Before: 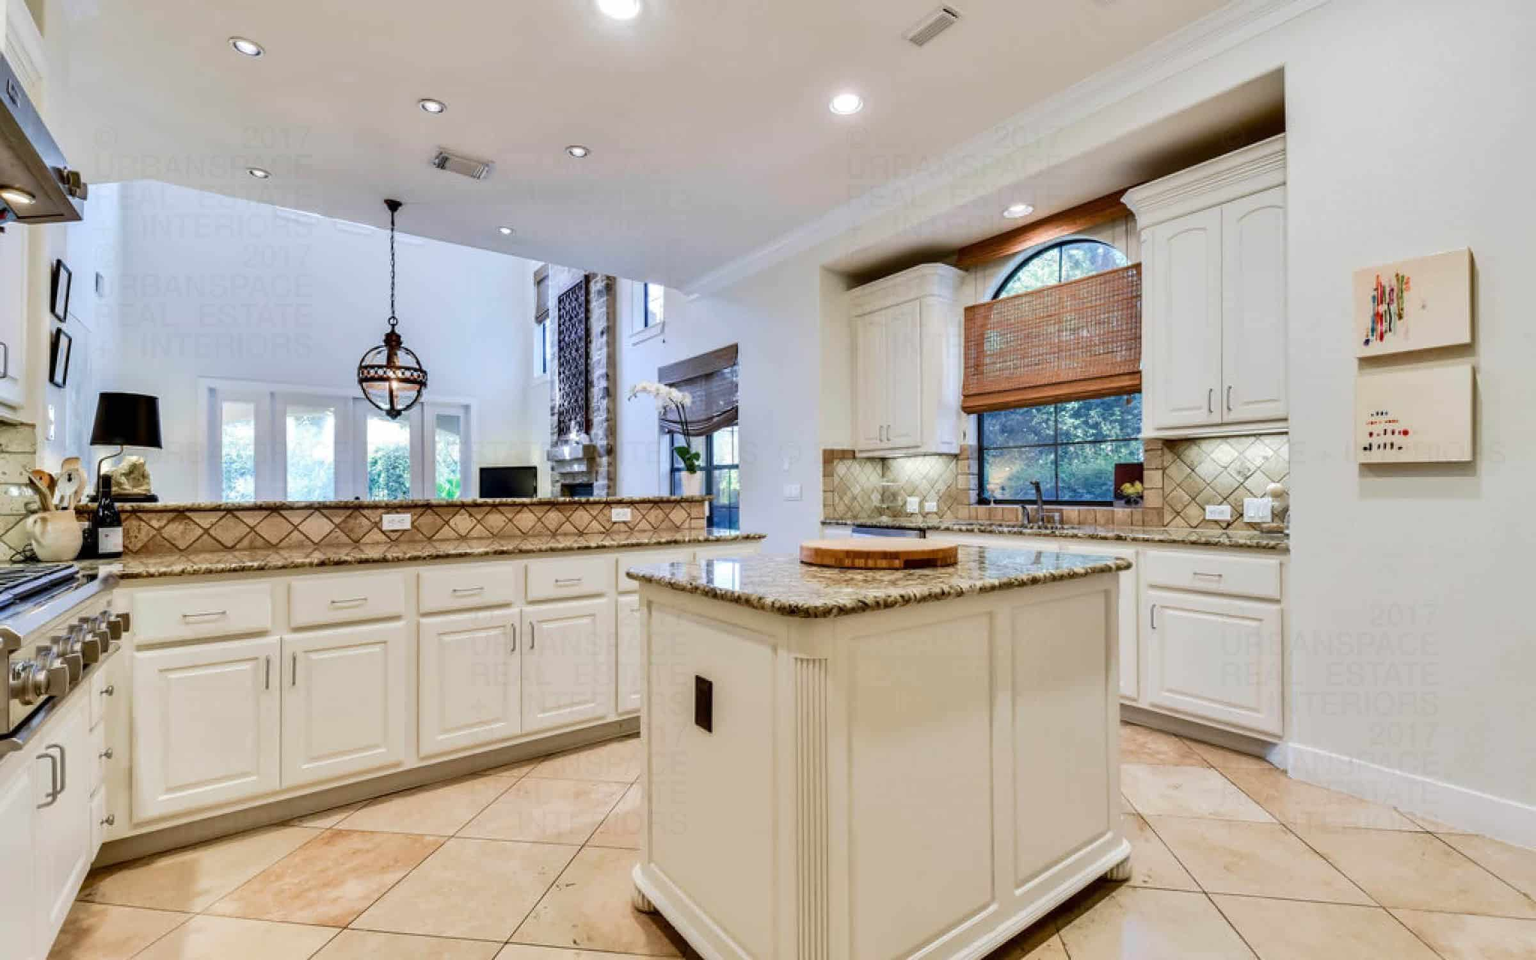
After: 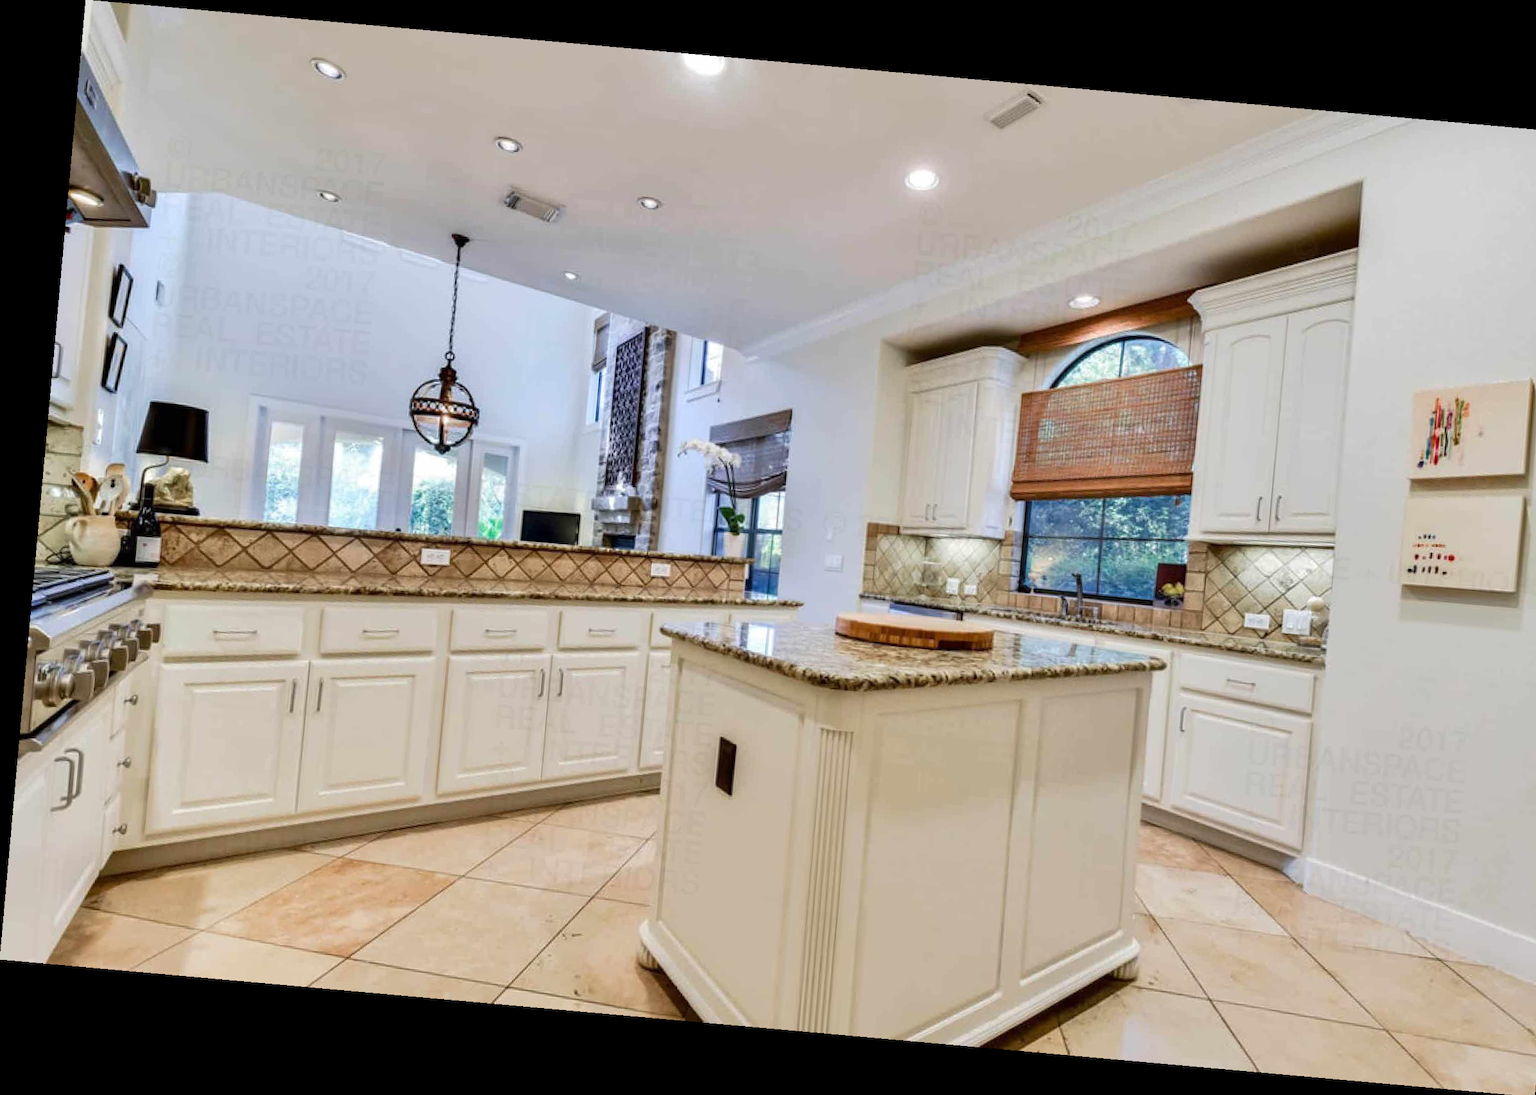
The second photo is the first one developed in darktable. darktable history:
crop and rotate: right 5.167%
rotate and perspective: rotation 5.12°, automatic cropping off
